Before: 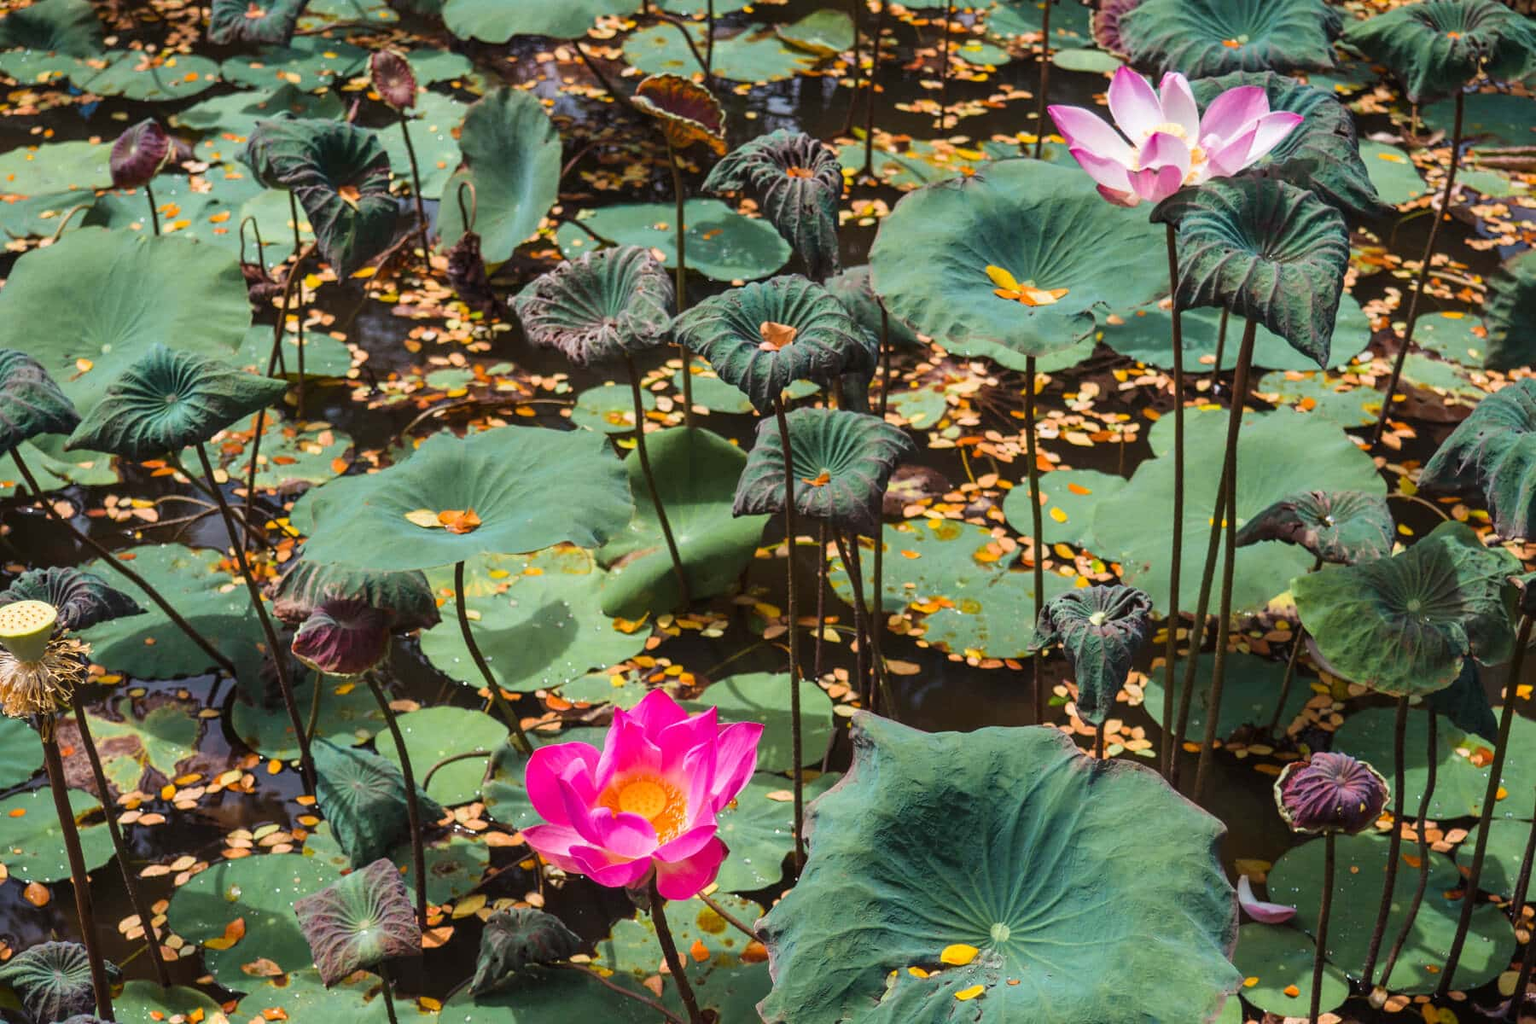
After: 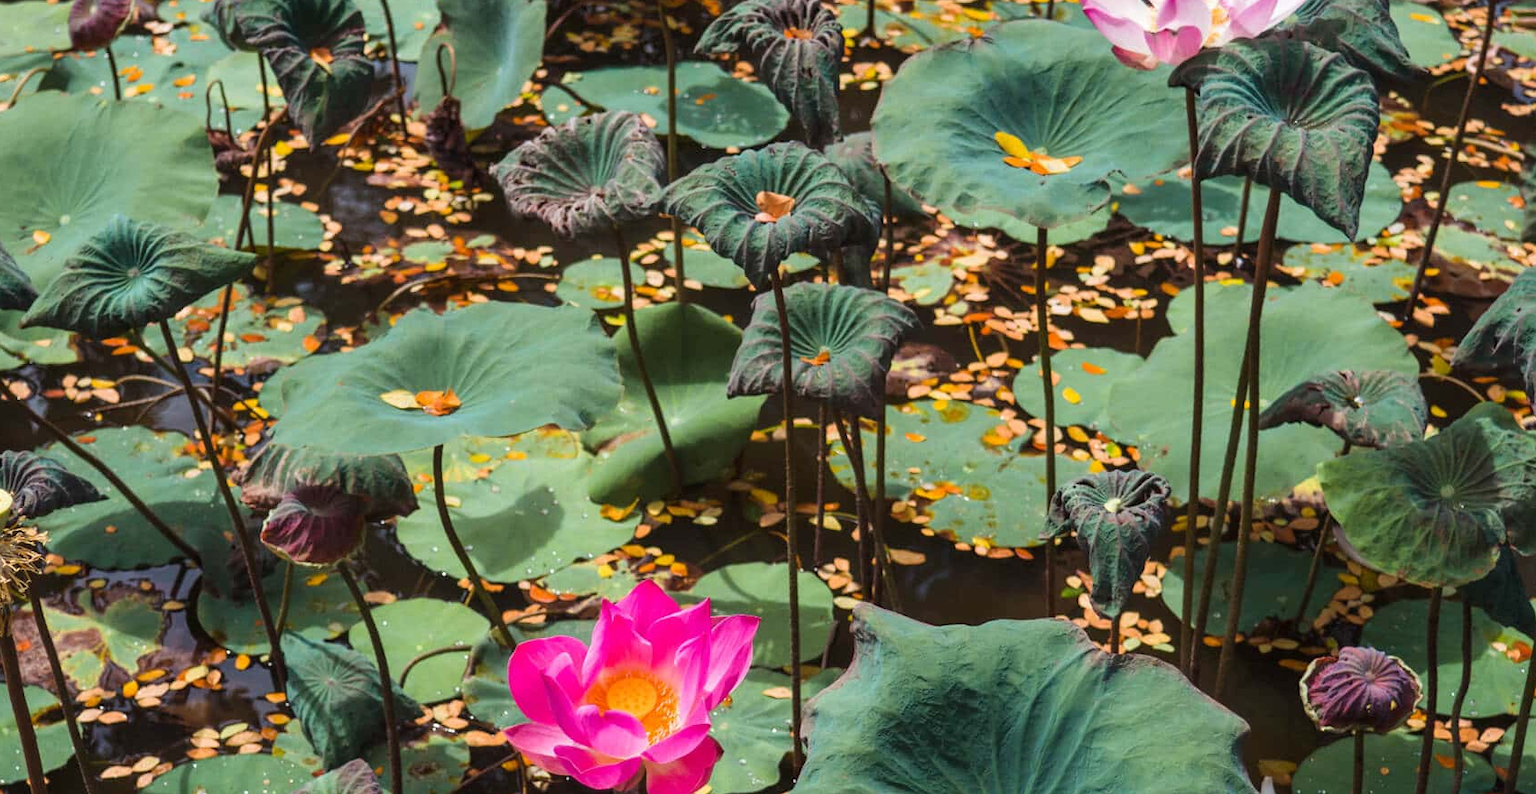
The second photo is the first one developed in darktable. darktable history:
crop and rotate: left 2.993%, top 13.757%, right 2.402%, bottom 12.832%
